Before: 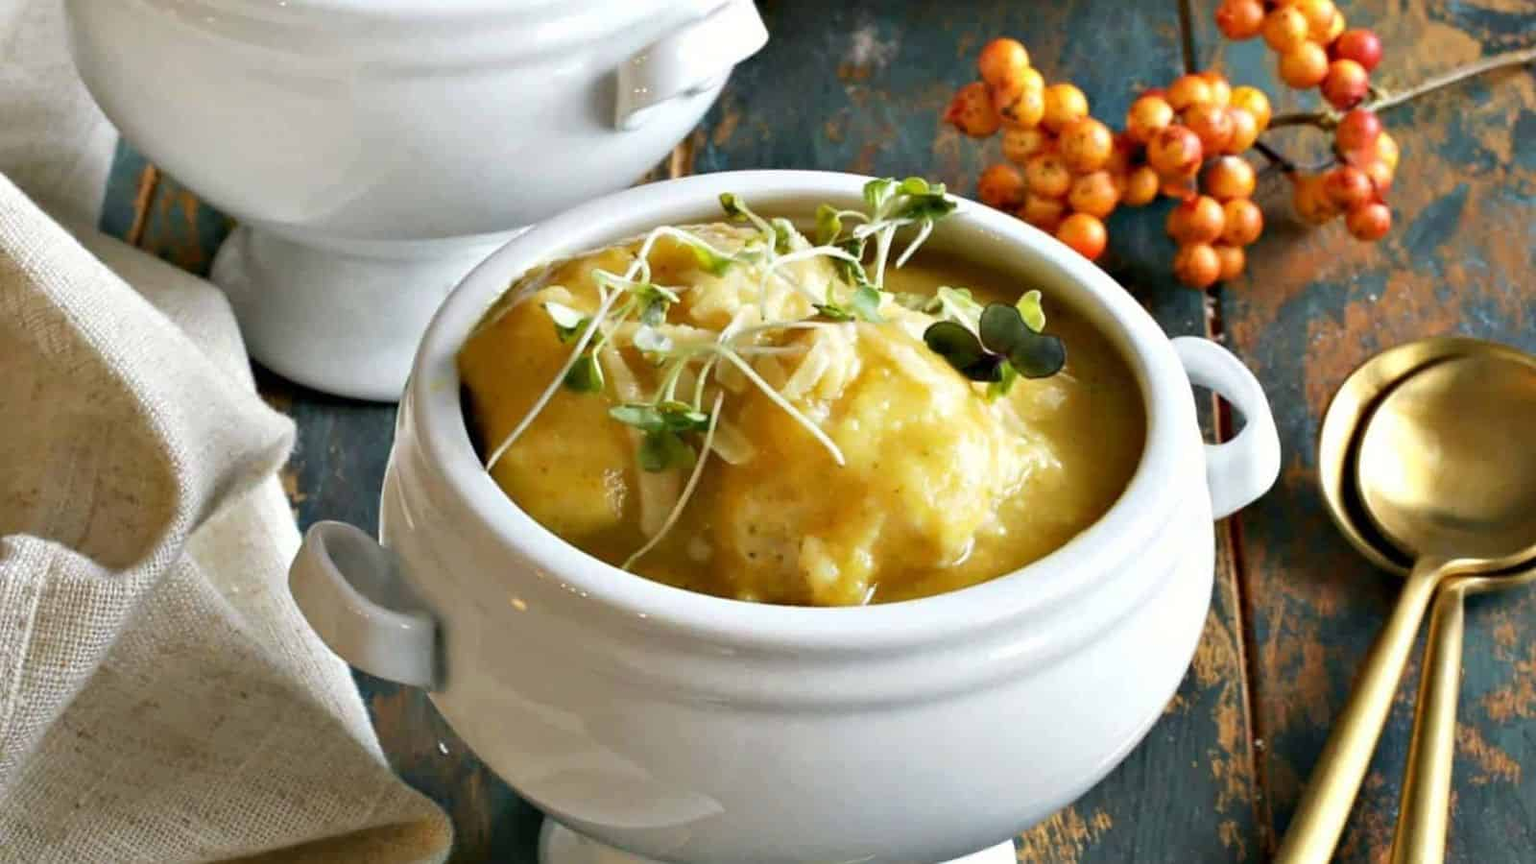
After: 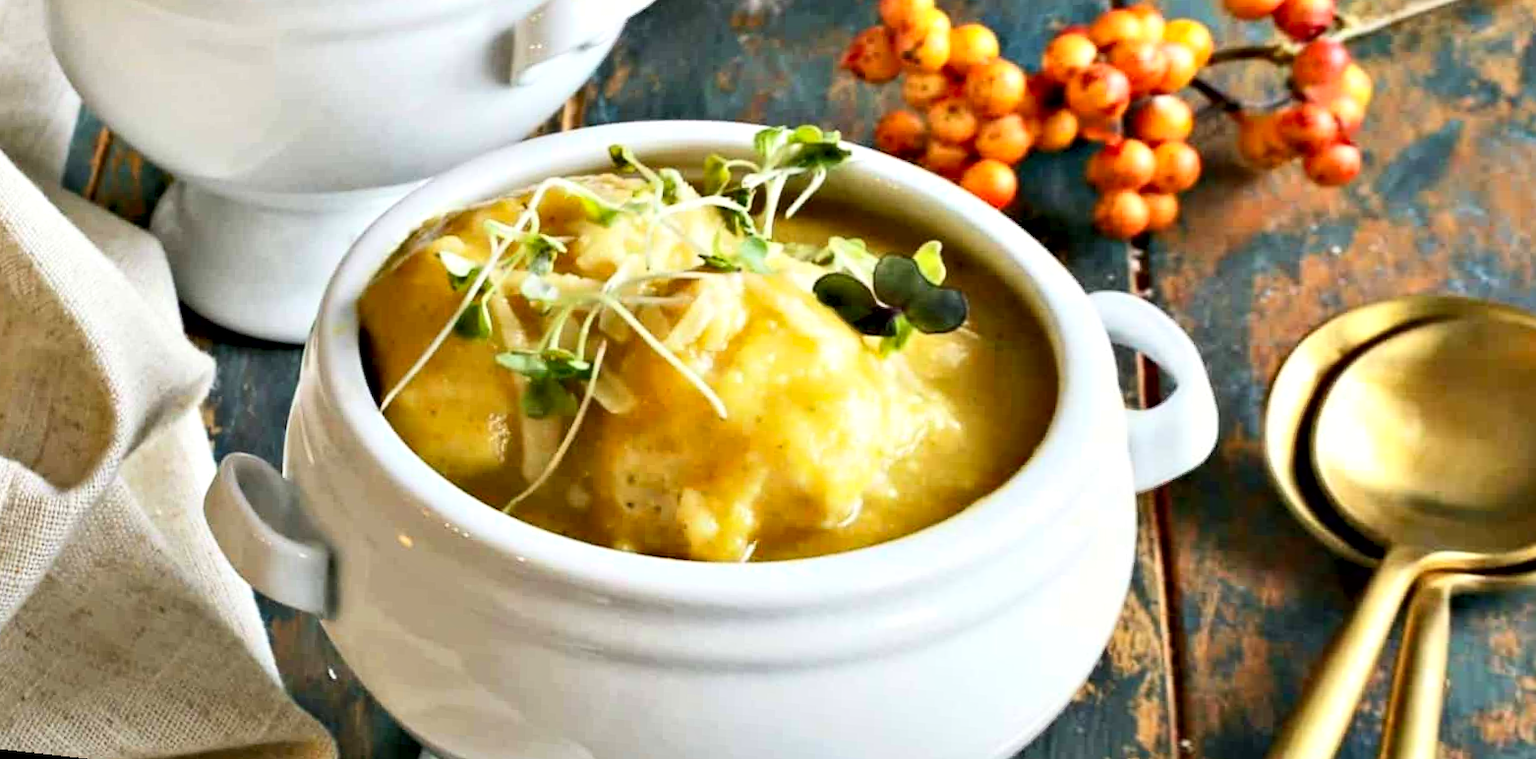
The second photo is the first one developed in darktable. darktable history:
contrast brightness saturation: contrast 0.2, brightness 0.16, saturation 0.22
contrast equalizer: y [[0.524, 0.538, 0.547, 0.548, 0.538, 0.524], [0.5 ×6], [0.5 ×6], [0 ×6], [0 ×6]]
rotate and perspective: rotation 1.69°, lens shift (vertical) -0.023, lens shift (horizontal) -0.291, crop left 0.025, crop right 0.988, crop top 0.092, crop bottom 0.842
